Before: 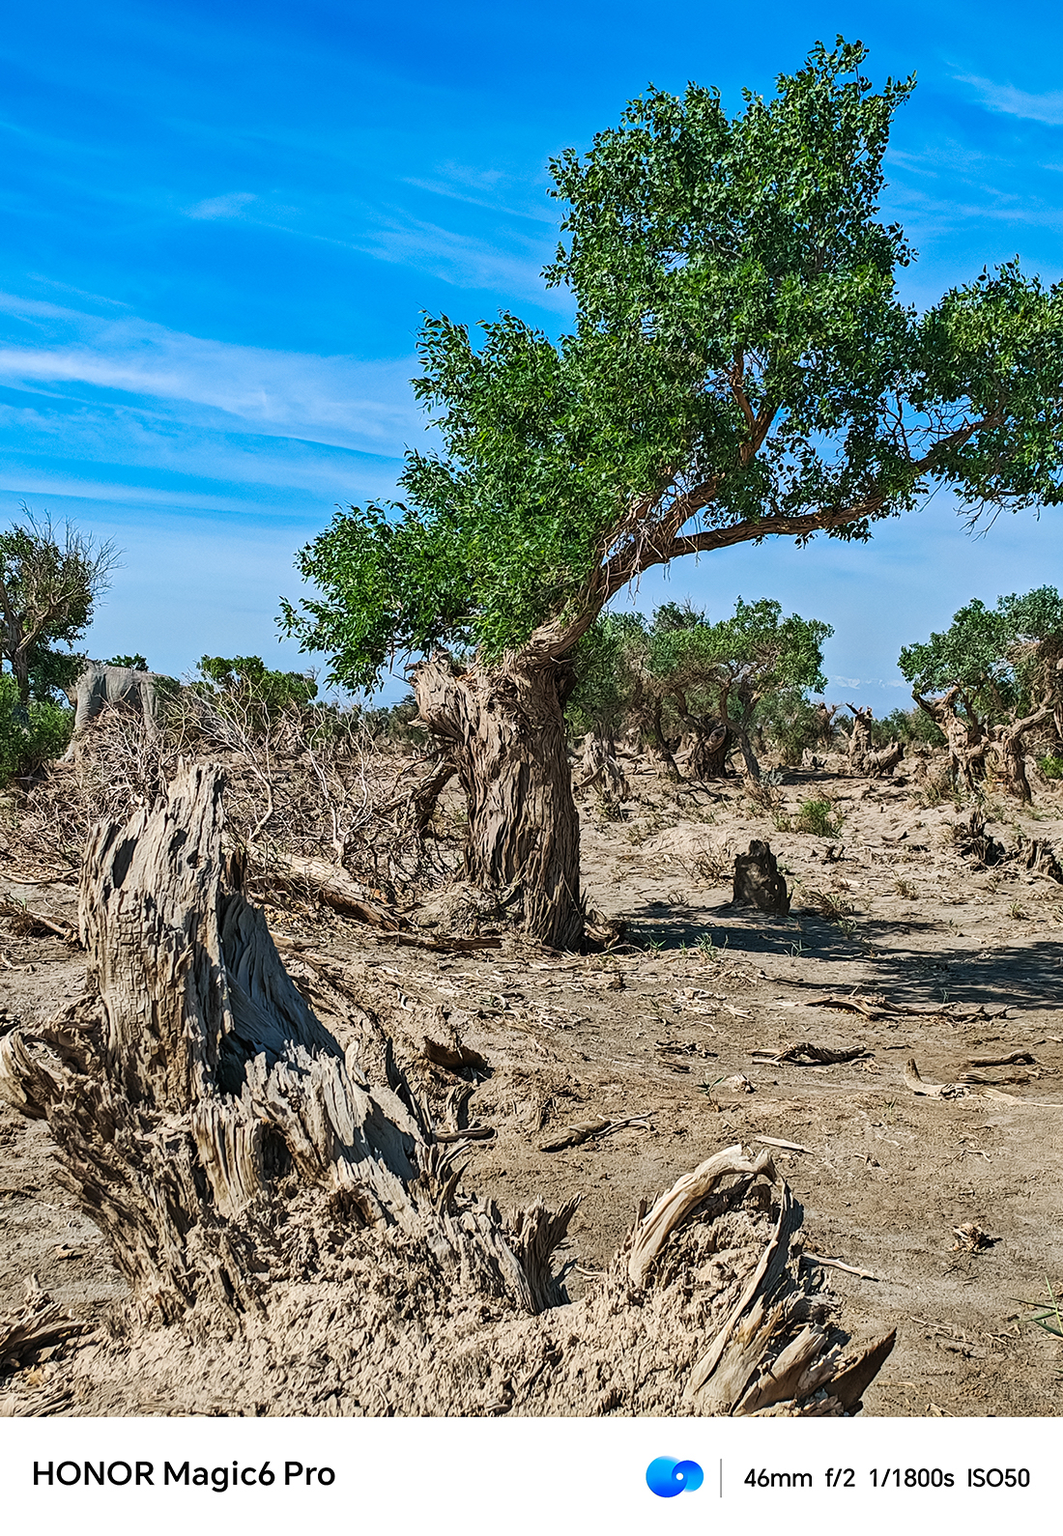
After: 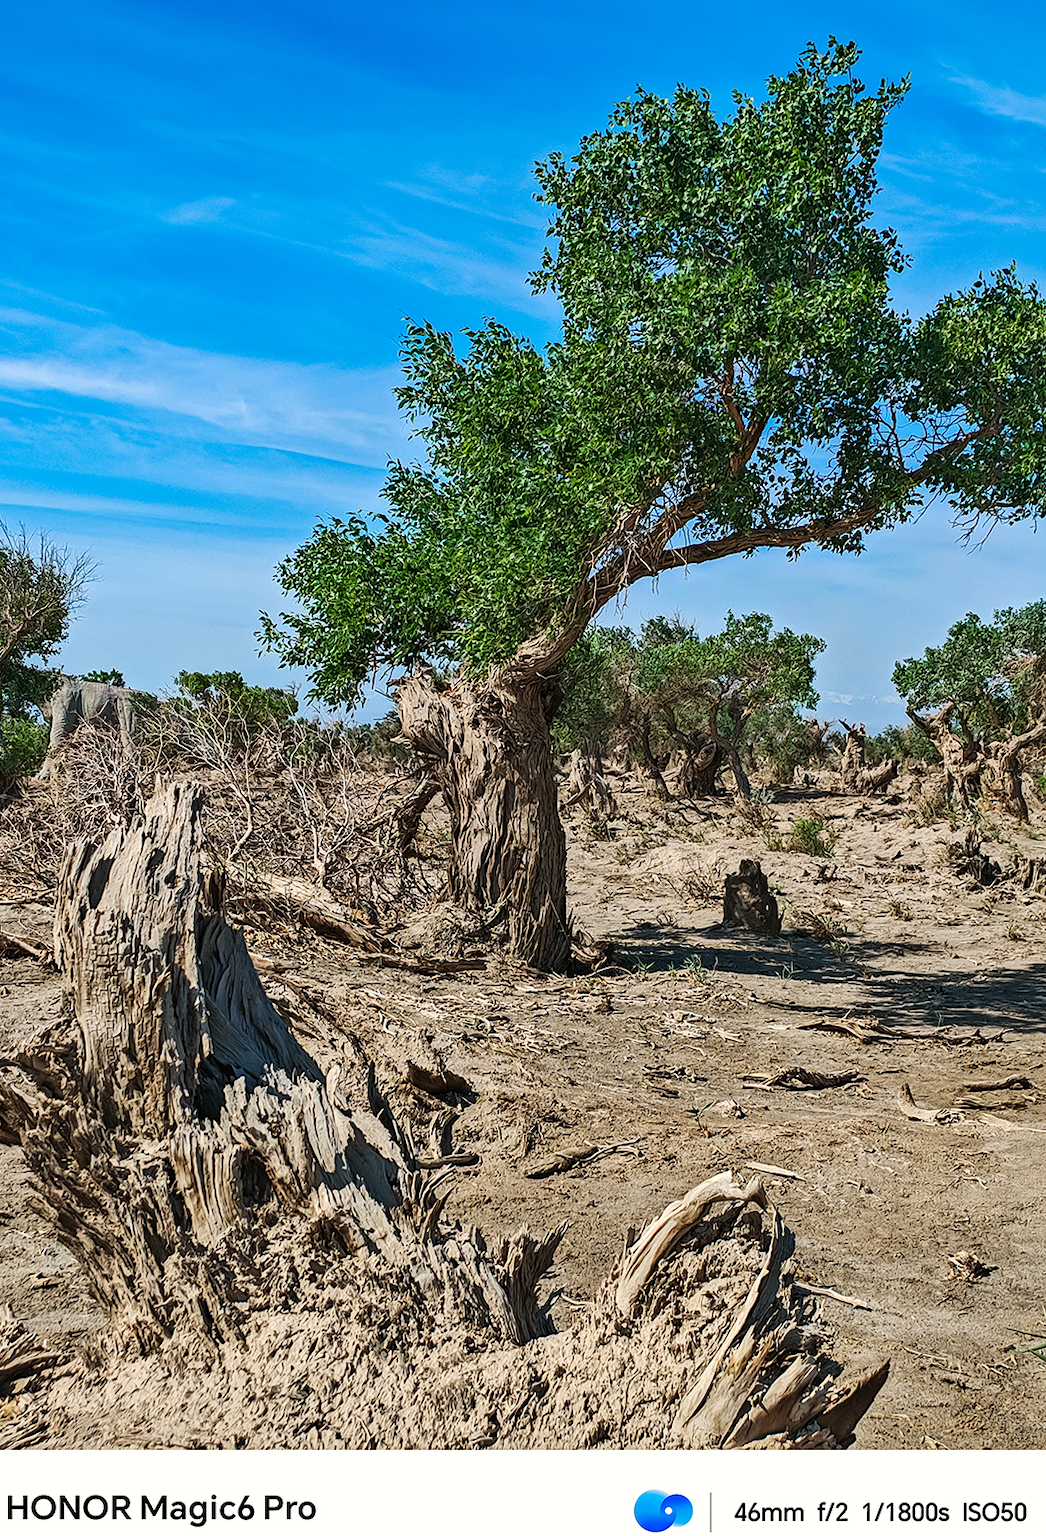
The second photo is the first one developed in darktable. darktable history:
crop and rotate: left 2.536%, right 1.107%, bottom 2.246%
white balance: red 1.009, blue 0.985
